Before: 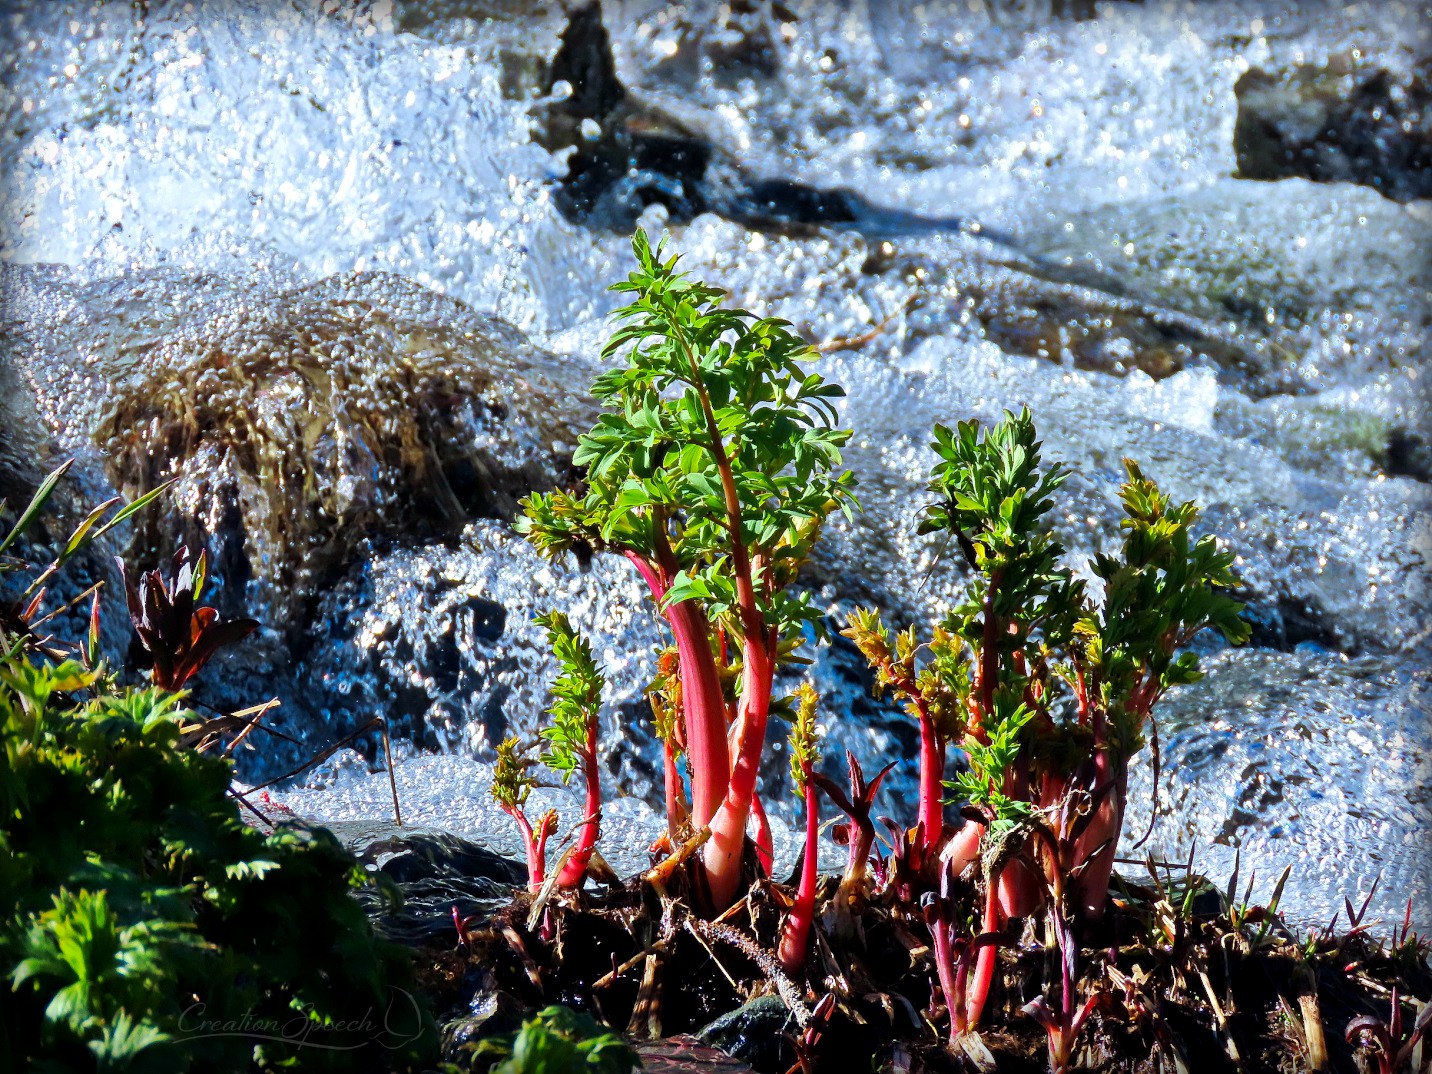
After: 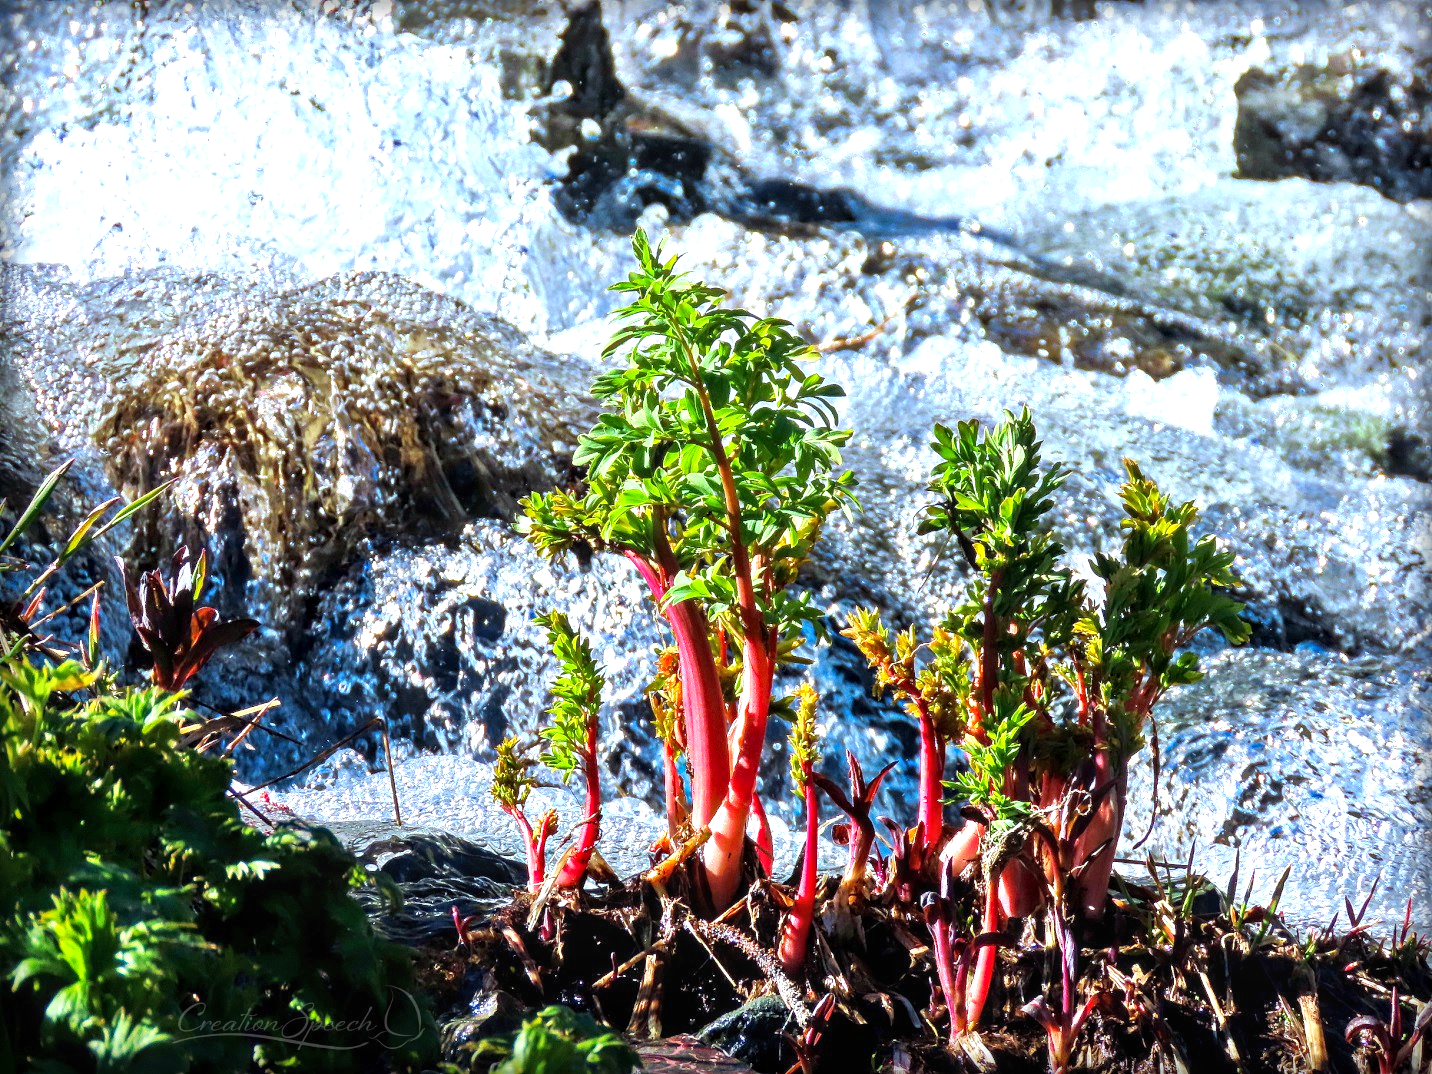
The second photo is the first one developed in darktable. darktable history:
local contrast: on, module defaults
exposure: exposure 0.766 EV, compensate highlight preservation false
